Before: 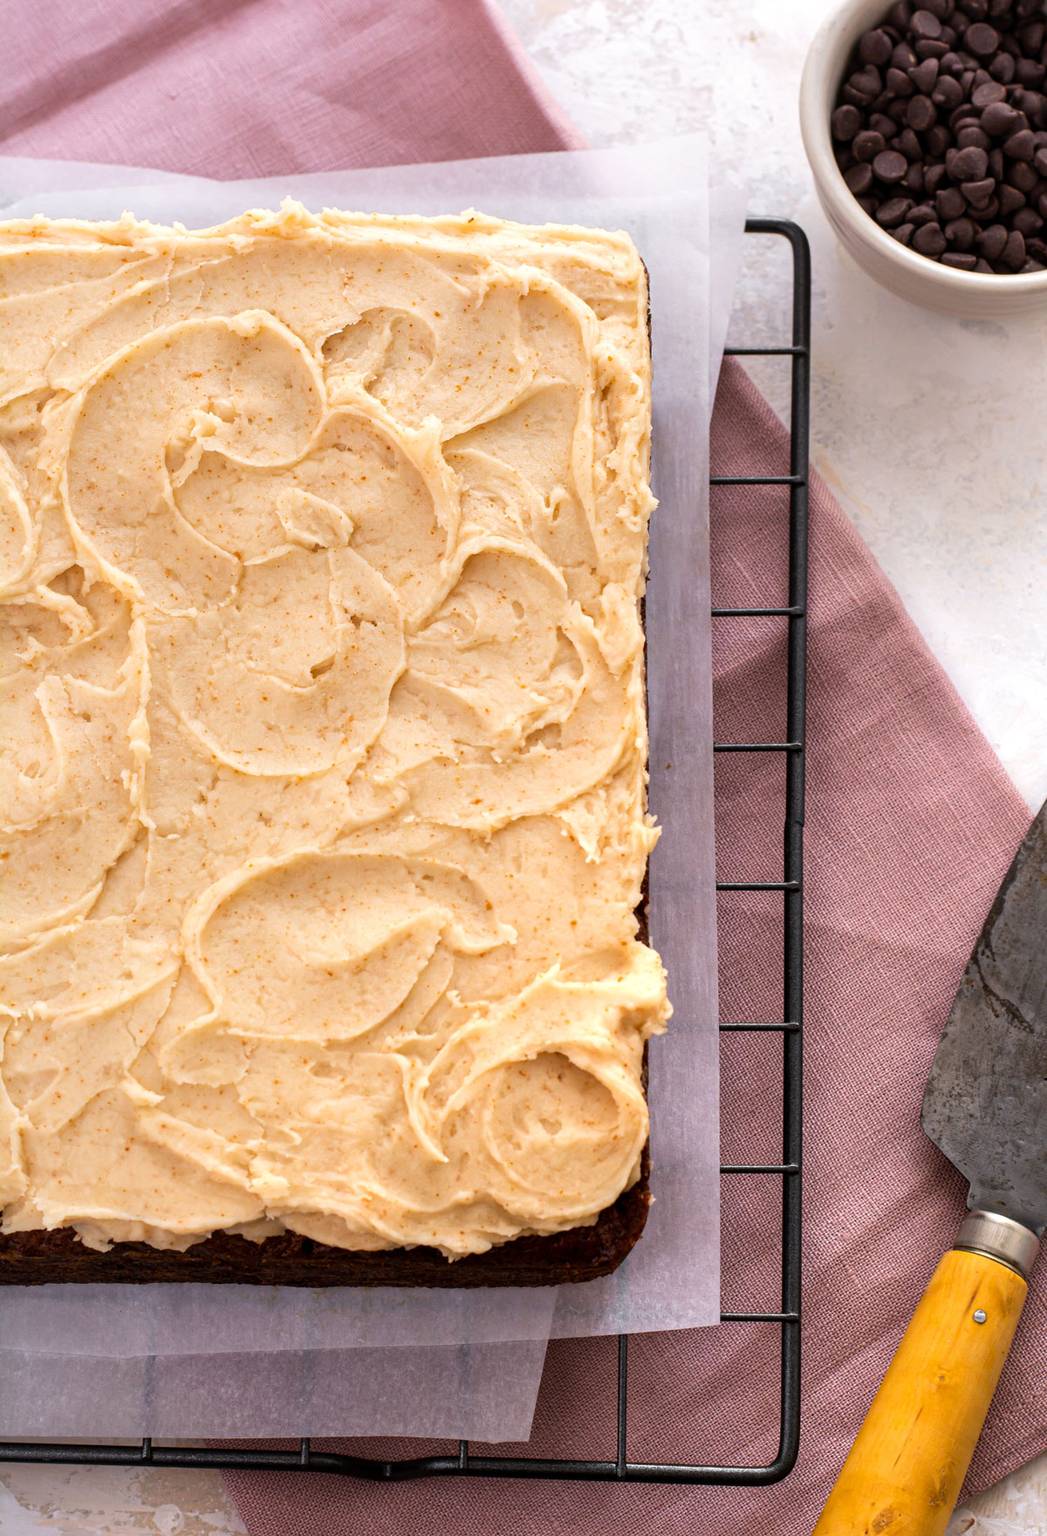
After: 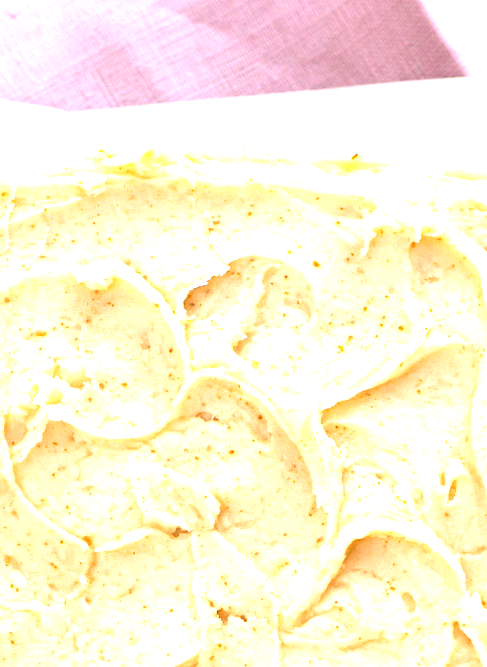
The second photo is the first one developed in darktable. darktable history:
exposure: black level correction 0, exposure 1.2 EV, compensate highlight preservation false
crop: left 15.452%, top 5.459%, right 43.956%, bottom 56.62%
white balance: red 0.925, blue 1.046
